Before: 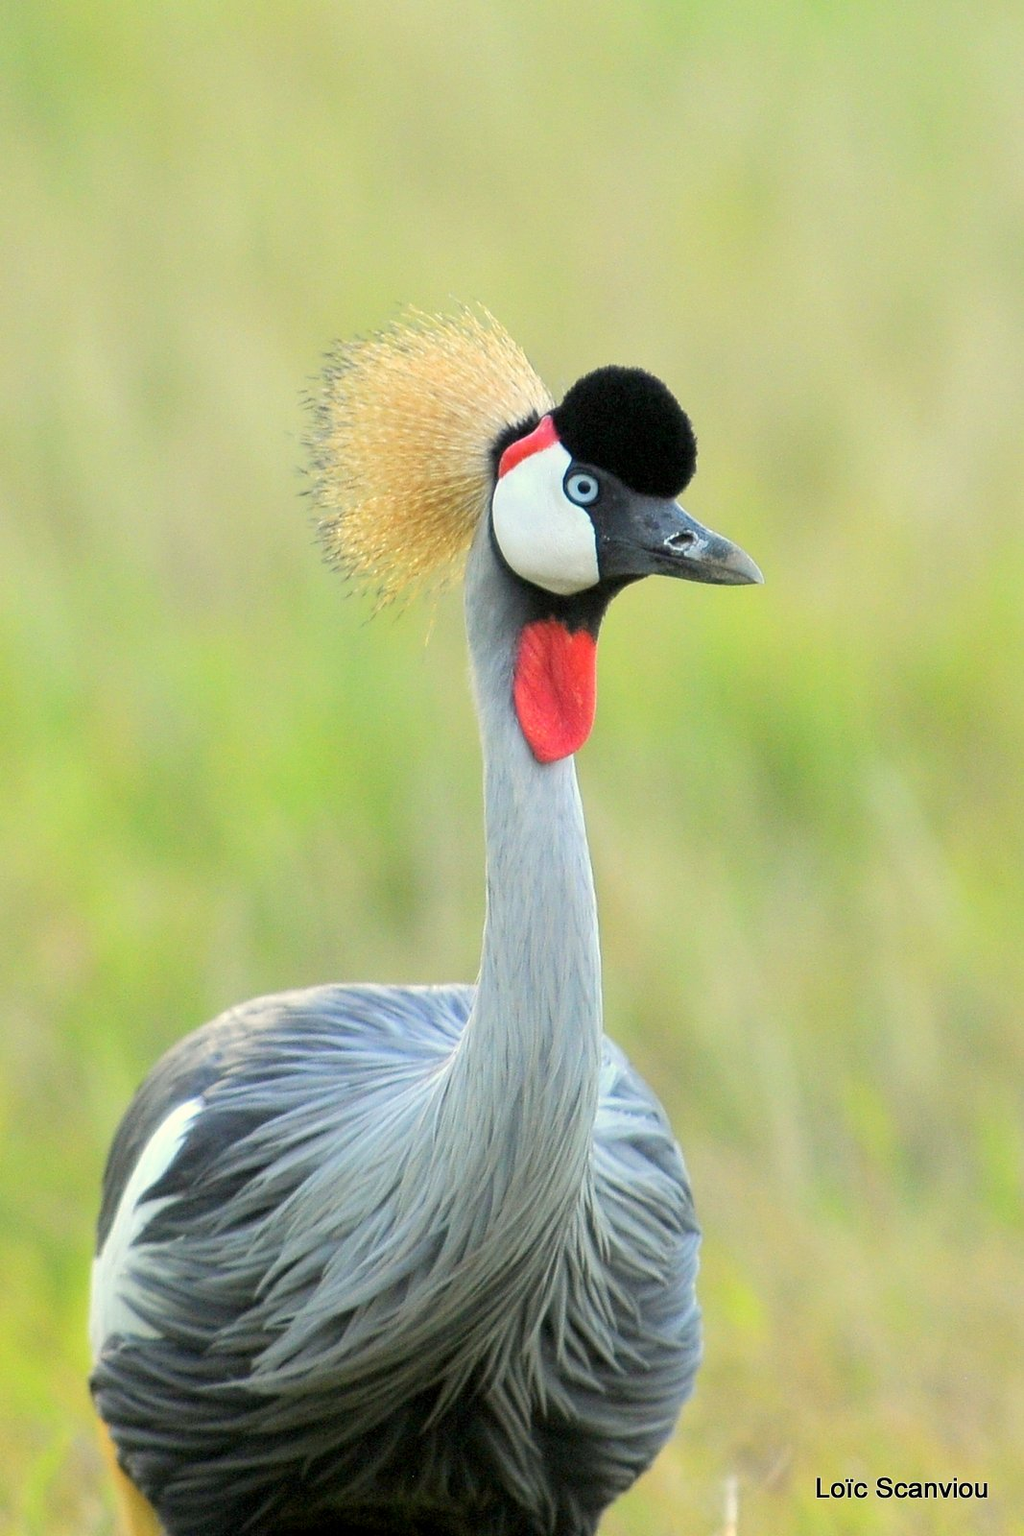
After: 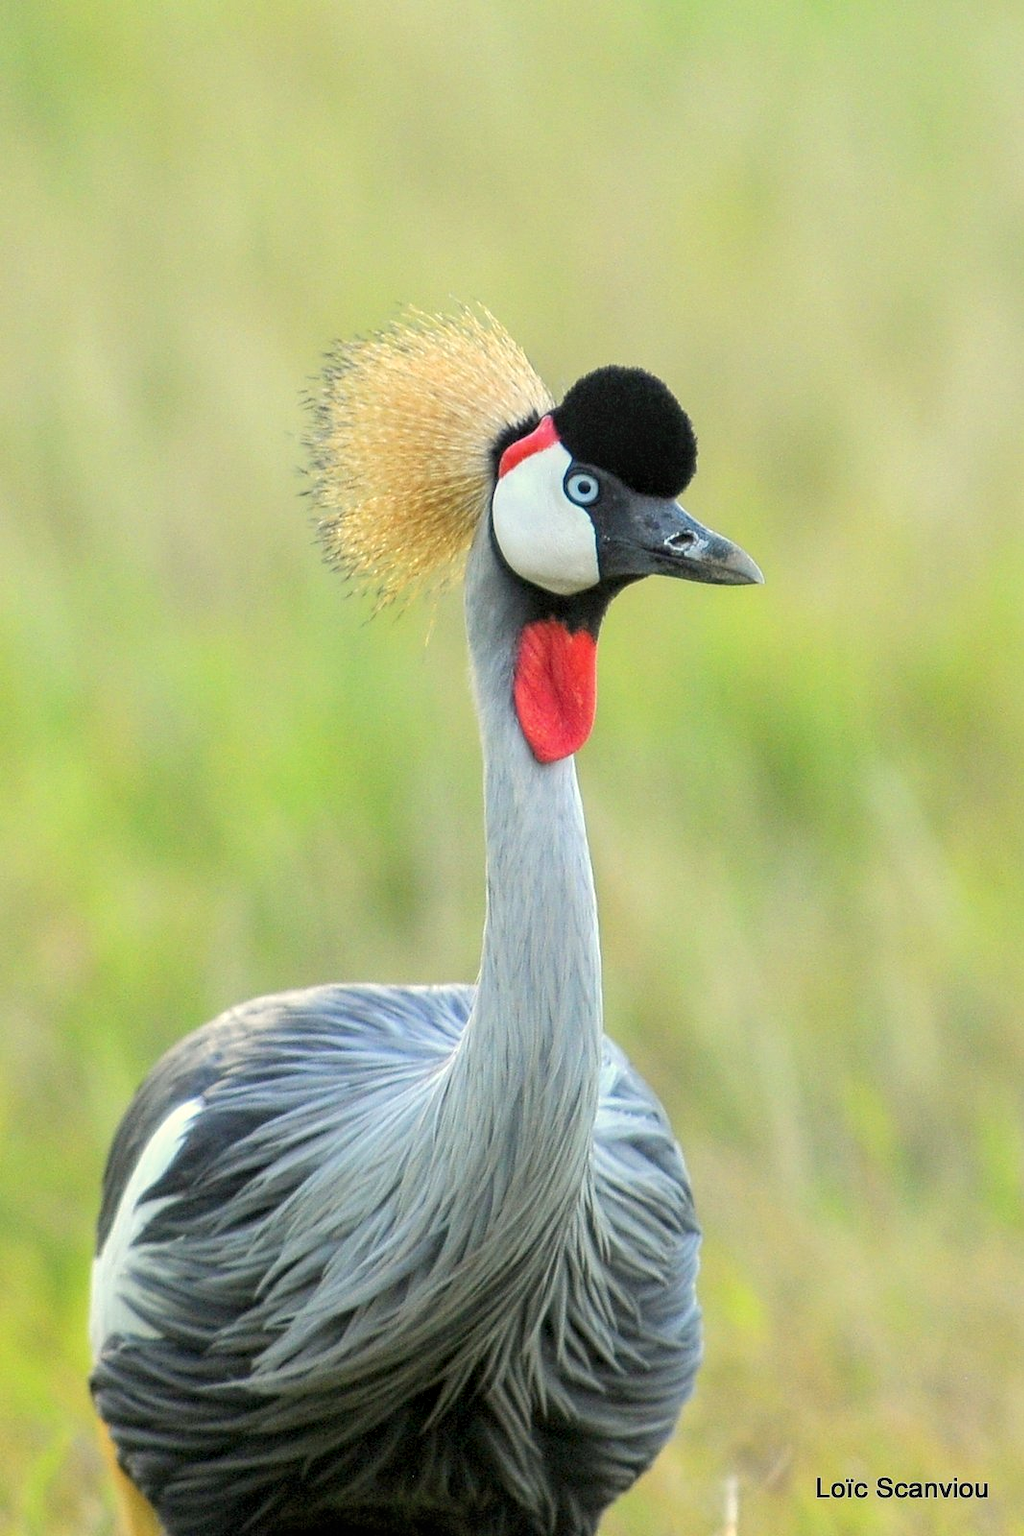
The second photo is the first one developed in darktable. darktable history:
local contrast: on, module defaults
tone equalizer: -8 EV -0.55 EV
